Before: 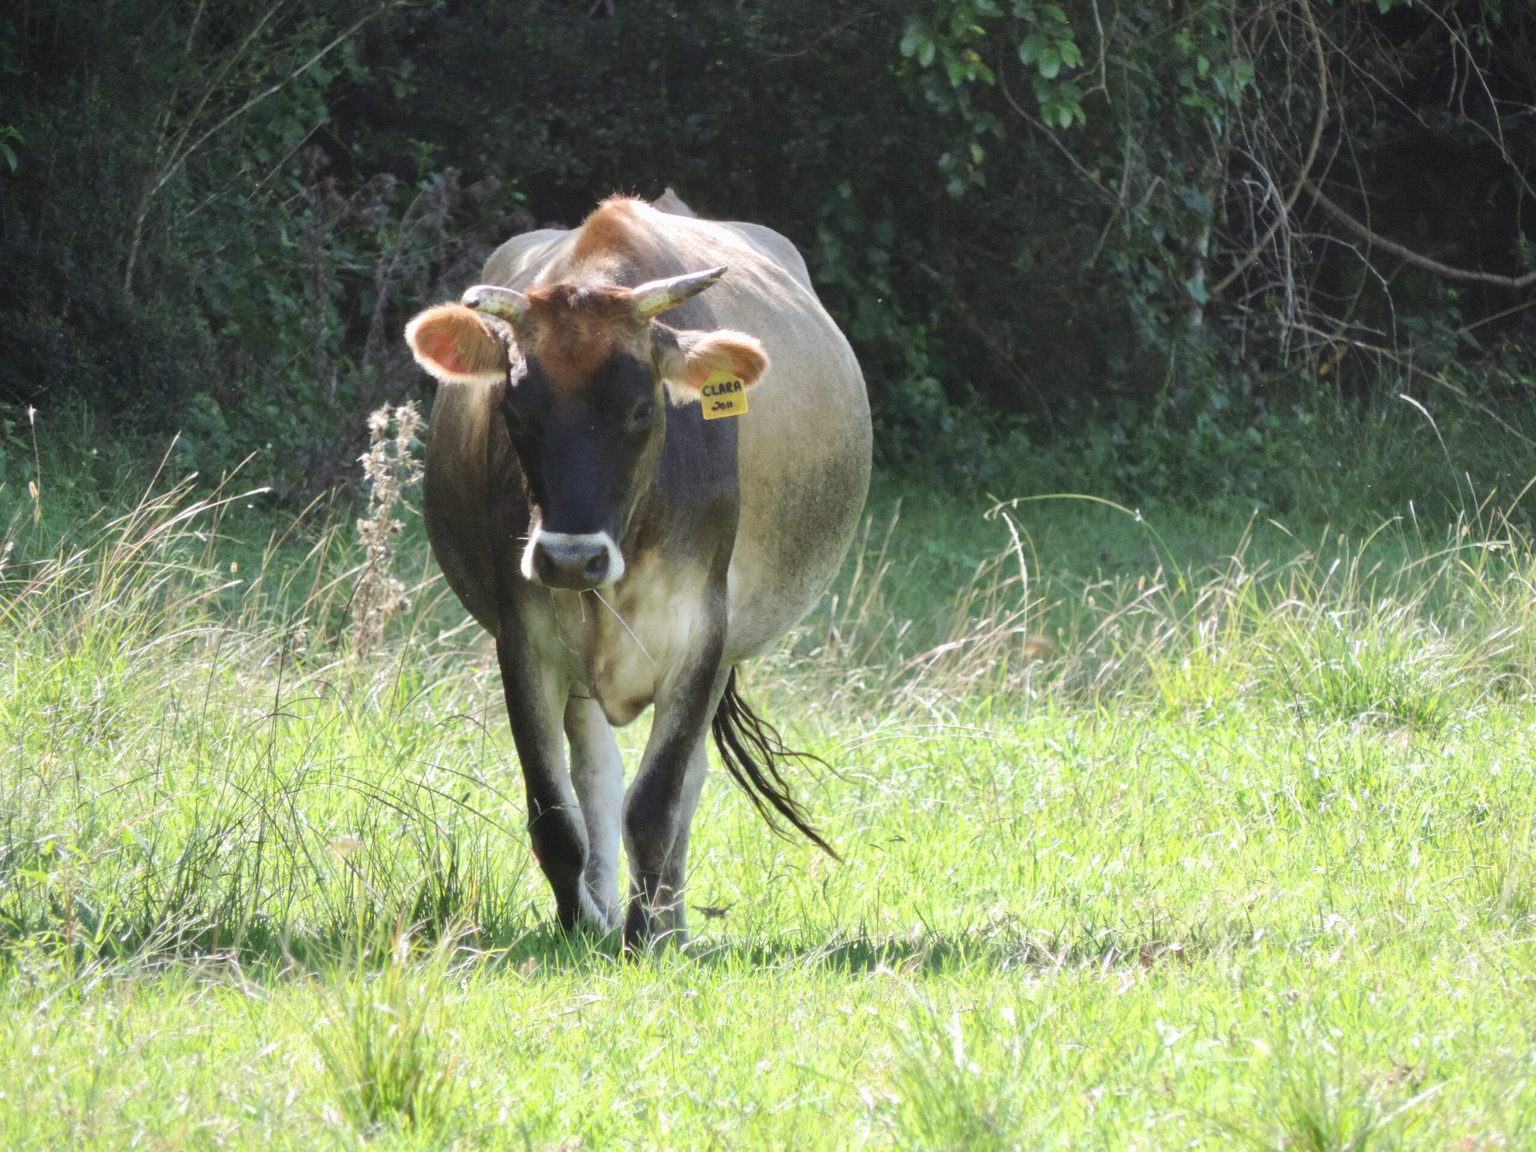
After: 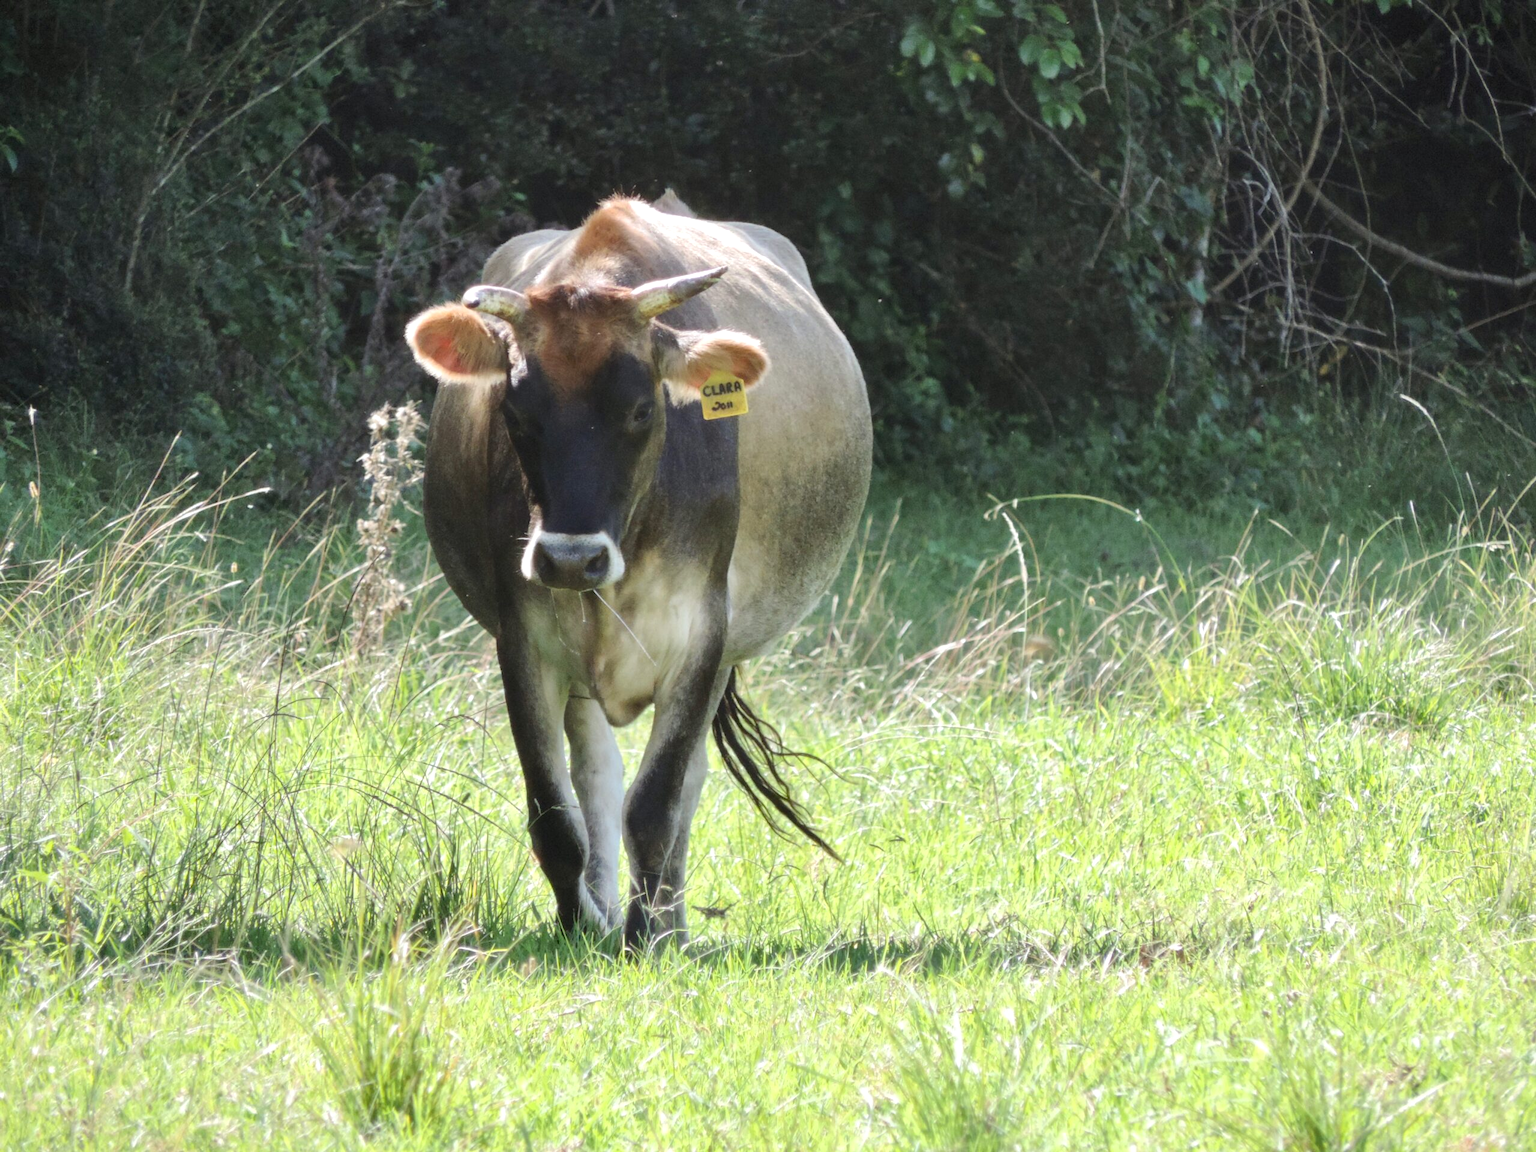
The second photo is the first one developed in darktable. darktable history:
local contrast: highlights 106%, shadows 102%, detail 120%, midtone range 0.2
